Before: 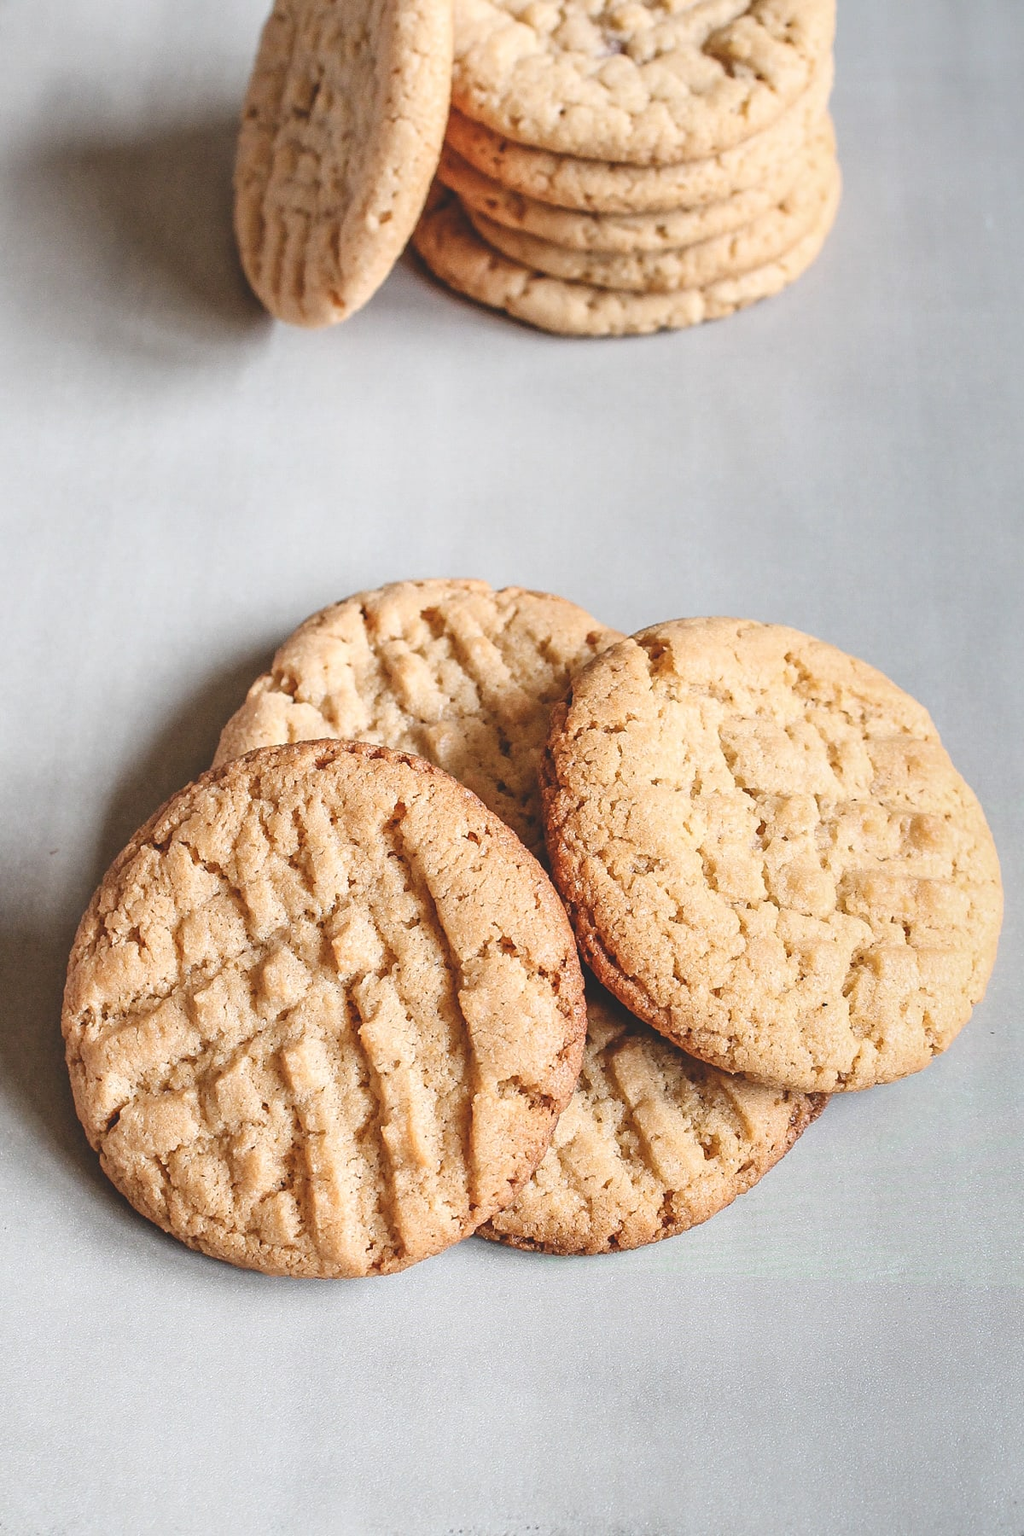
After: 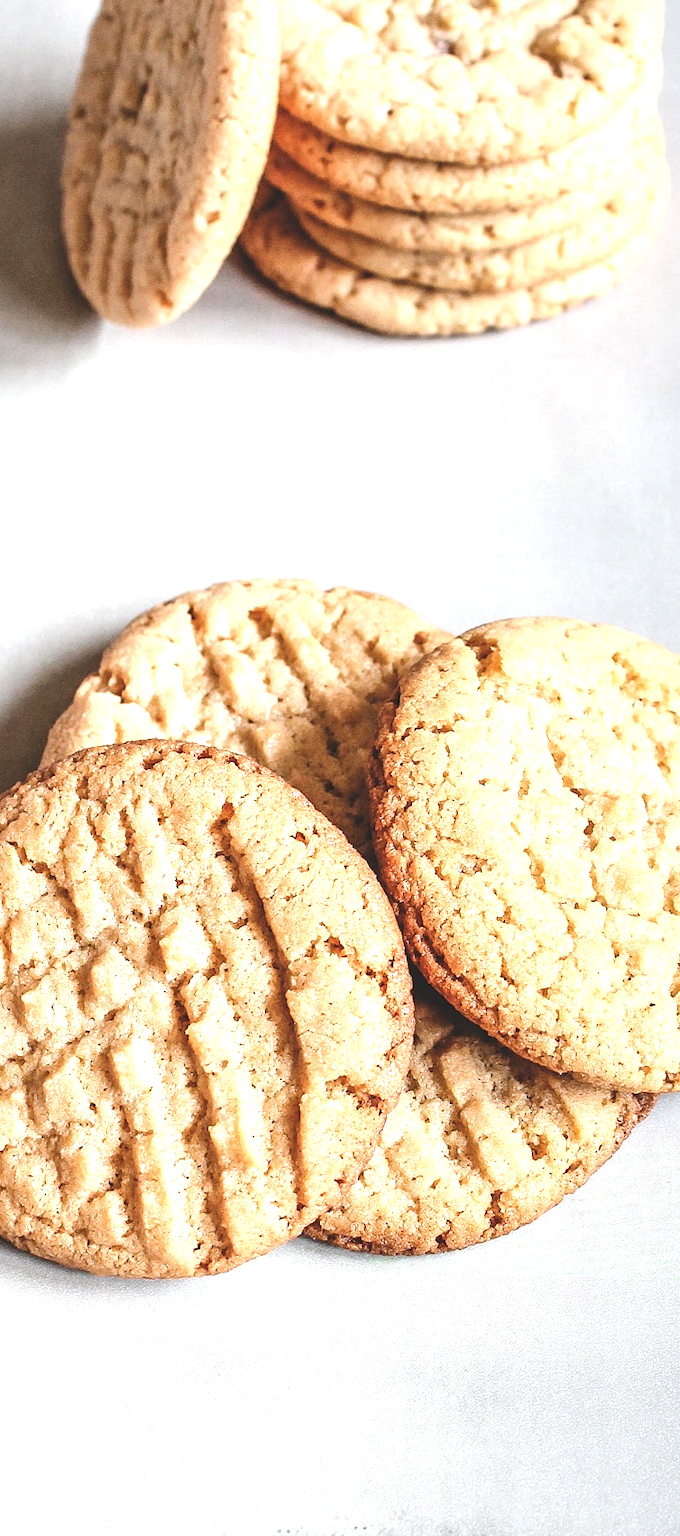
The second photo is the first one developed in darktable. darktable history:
crop: left 16.899%, right 16.556%
grain: coarseness 14.57 ISO, strength 8.8%
tone equalizer: -8 EV -0.417 EV, -7 EV -0.389 EV, -6 EV -0.333 EV, -5 EV -0.222 EV, -3 EV 0.222 EV, -2 EV 0.333 EV, -1 EV 0.389 EV, +0 EV 0.417 EV, edges refinement/feathering 500, mask exposure compensation -1.57 EV, preserve details no
exposure: exposure 0.375 EV, compensate highlight preservation false
